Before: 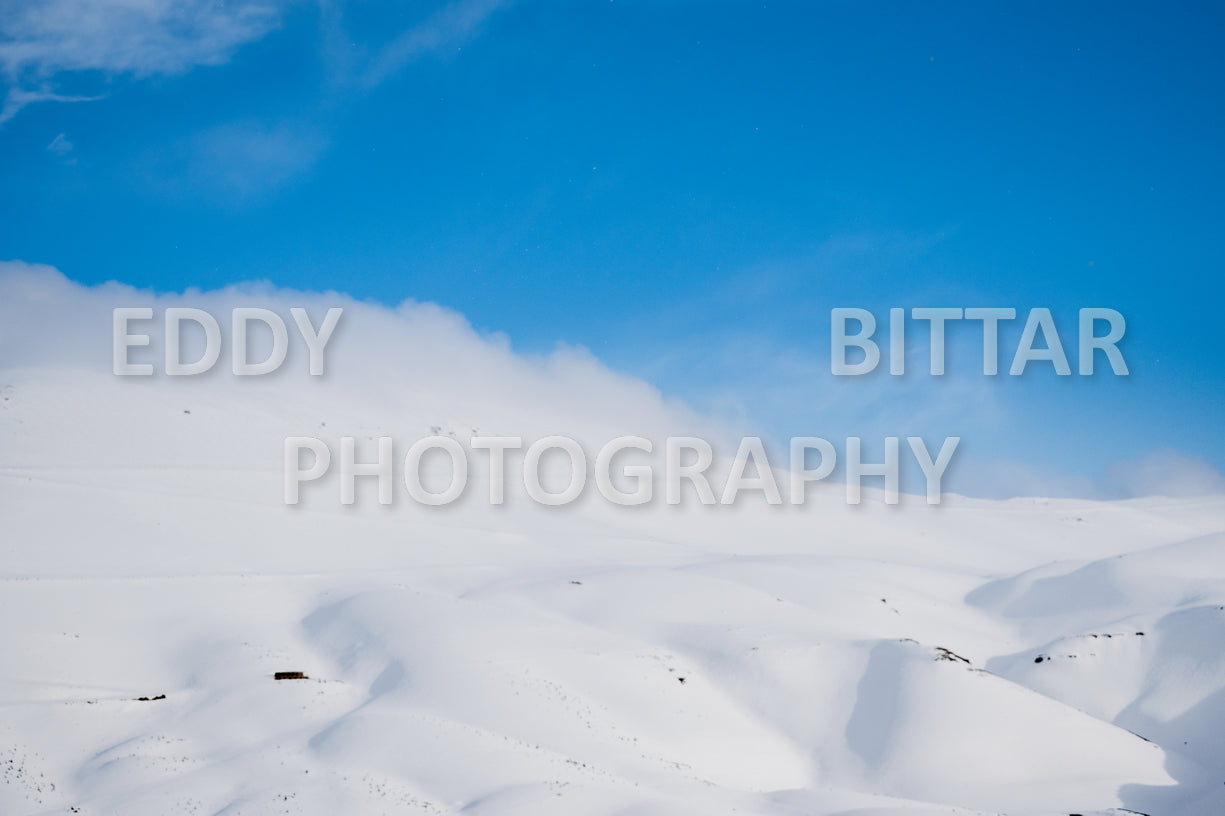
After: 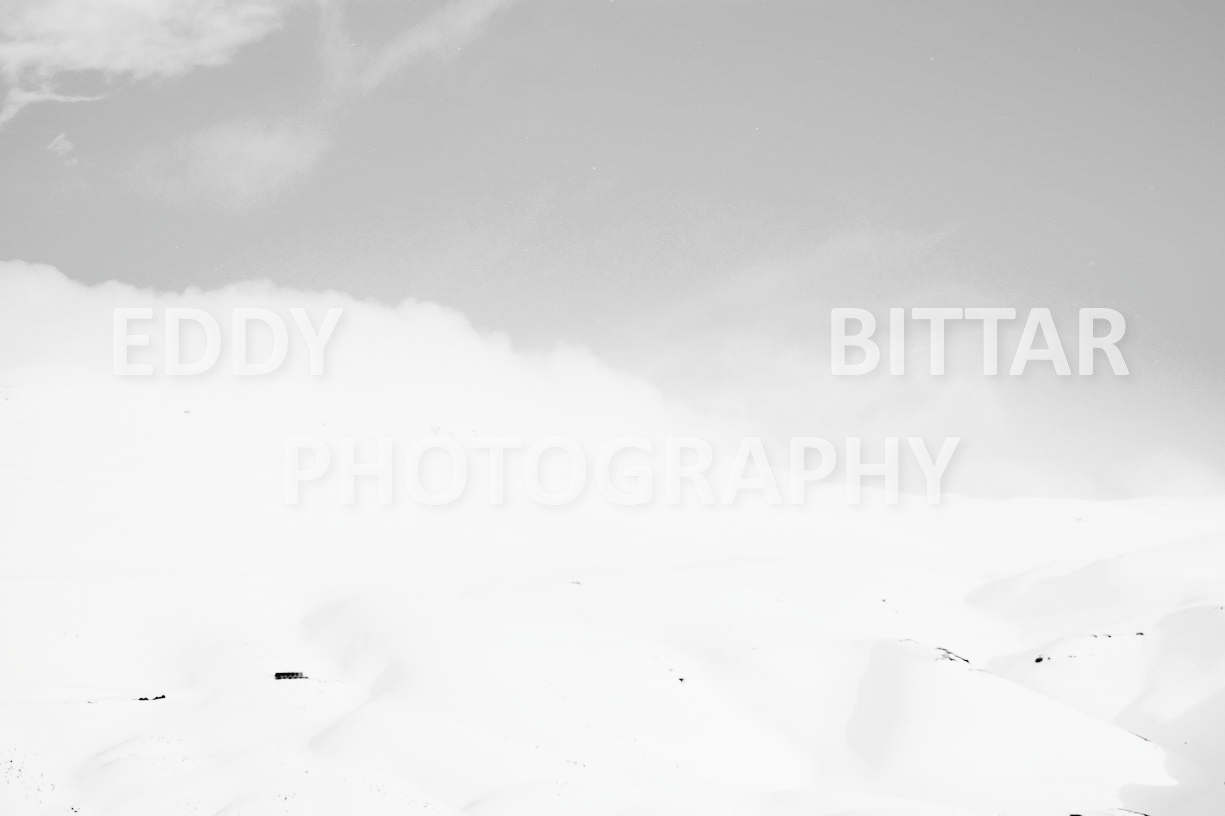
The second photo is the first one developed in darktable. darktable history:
tone curve: curves: ch0 [(0, 0) (0.003, 0.003) (0.011, 0.005) (0.025, 0.008) (0.044, 0.012) (0.069, 0.02) (0.1, 0.031) (0.136, 0.047) (0.177, 0.088) (0.224, 0.141) (0.277, 0.222) (0.335, 0.32) (0.399, 0.422) (0.468, 0.523) (0.543, 0.623) (0.623, 0.716) (0.709, 0.796) (0.801, 0.88) (0.898, 0.958) (1, 1)], preserve colors none
color look up table: target L [87.32, 71.2, 61.52, 71.99, 59.47, 54.38, 64.85, 50.03, 50.32, 58.09, 34.81, 51.48, 45.17, 26.88, 31.96, 11.69, 200.09, 84.9, 73.56, 51.48, 61.18, 58.44, 59.81, 51.48, 52.35, 37.46, 37.46, 22.62, 90.73, 85.71, 79.37, 66.85, 70.41, 73.17, 61.18, 55.83, 54.96, 49.17, 47.73, 48.31, 29.54, 18.77, 13.66, 86.52, 76.28, 71.6, 77.44, 57.05, 33.23], target a [0 ×5, 0.001, 0, 0.001, 0.001, 0, 0.001, 0.001, 0, 0.001, 0.001, 0.001, 0 ×7, 0.001 ×5, -0.004, 0 ×6, 0.001 ×7, -0.006, 0 ×5, 0.001], target b [0.005, 0.004, 0, 0.003, 0, -0.002, 0.004, -0.003, -0.003, 0, -0.004, -0.003, -0.003, -0.004, -0.005, -0.001, 0, 0.005, 0.003, -0.003, 0, 0, 0, -0.003, -0.003, -0.004, -0.004, -0.005, 0.036, 0.005, 0.003 ×4, 0, -0.002, -0.002, -0.003, -0.003, -0.003, -0.005, -0.002, -0.007, 0.005, 0.003, 0.003, 0.003, 0, -0.005], num patches 49
